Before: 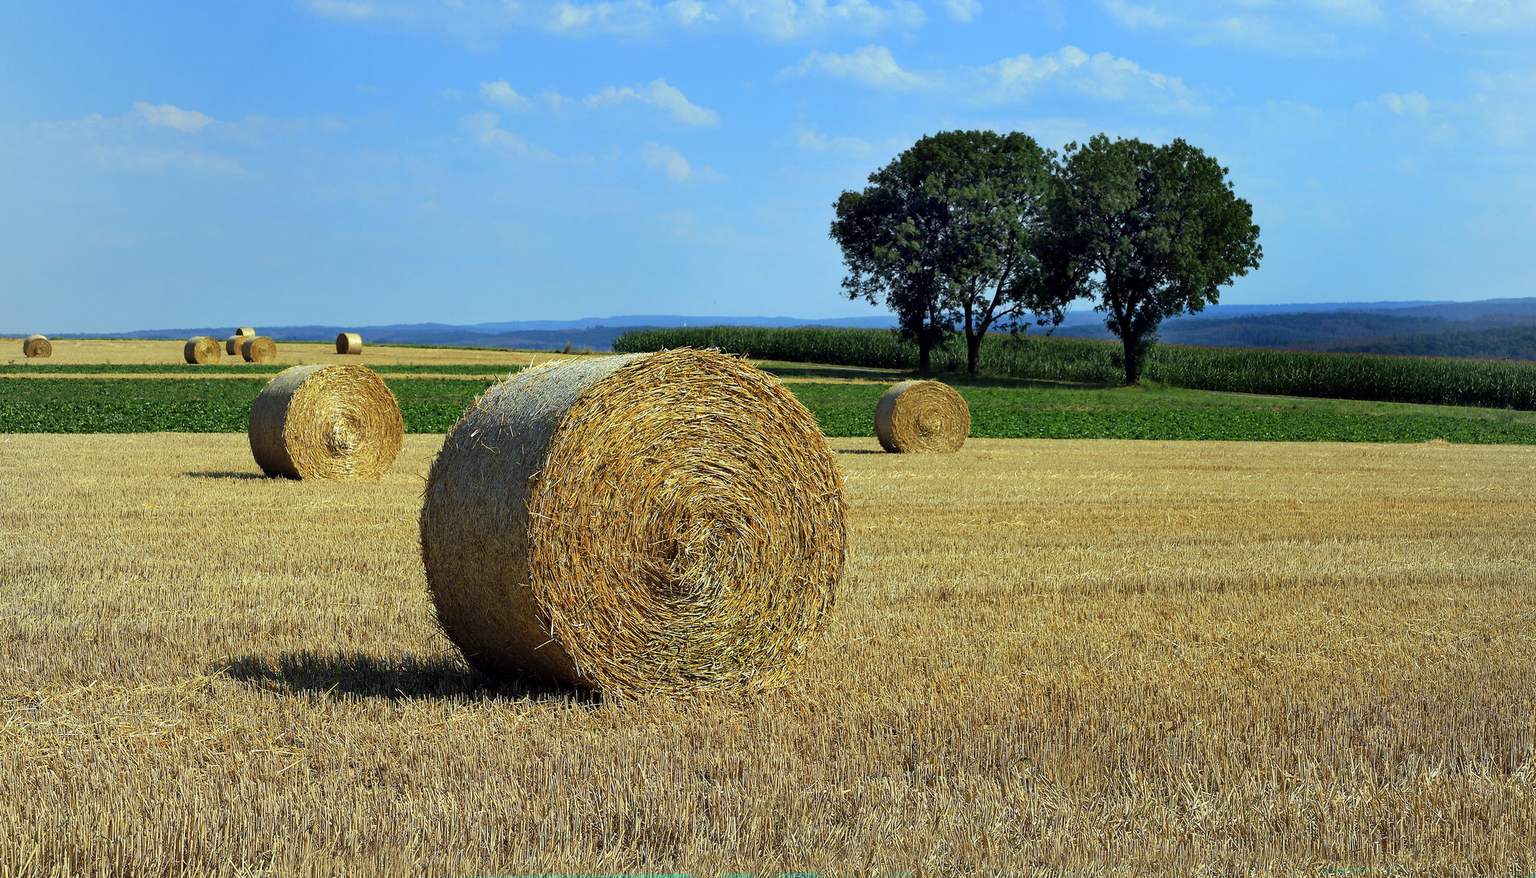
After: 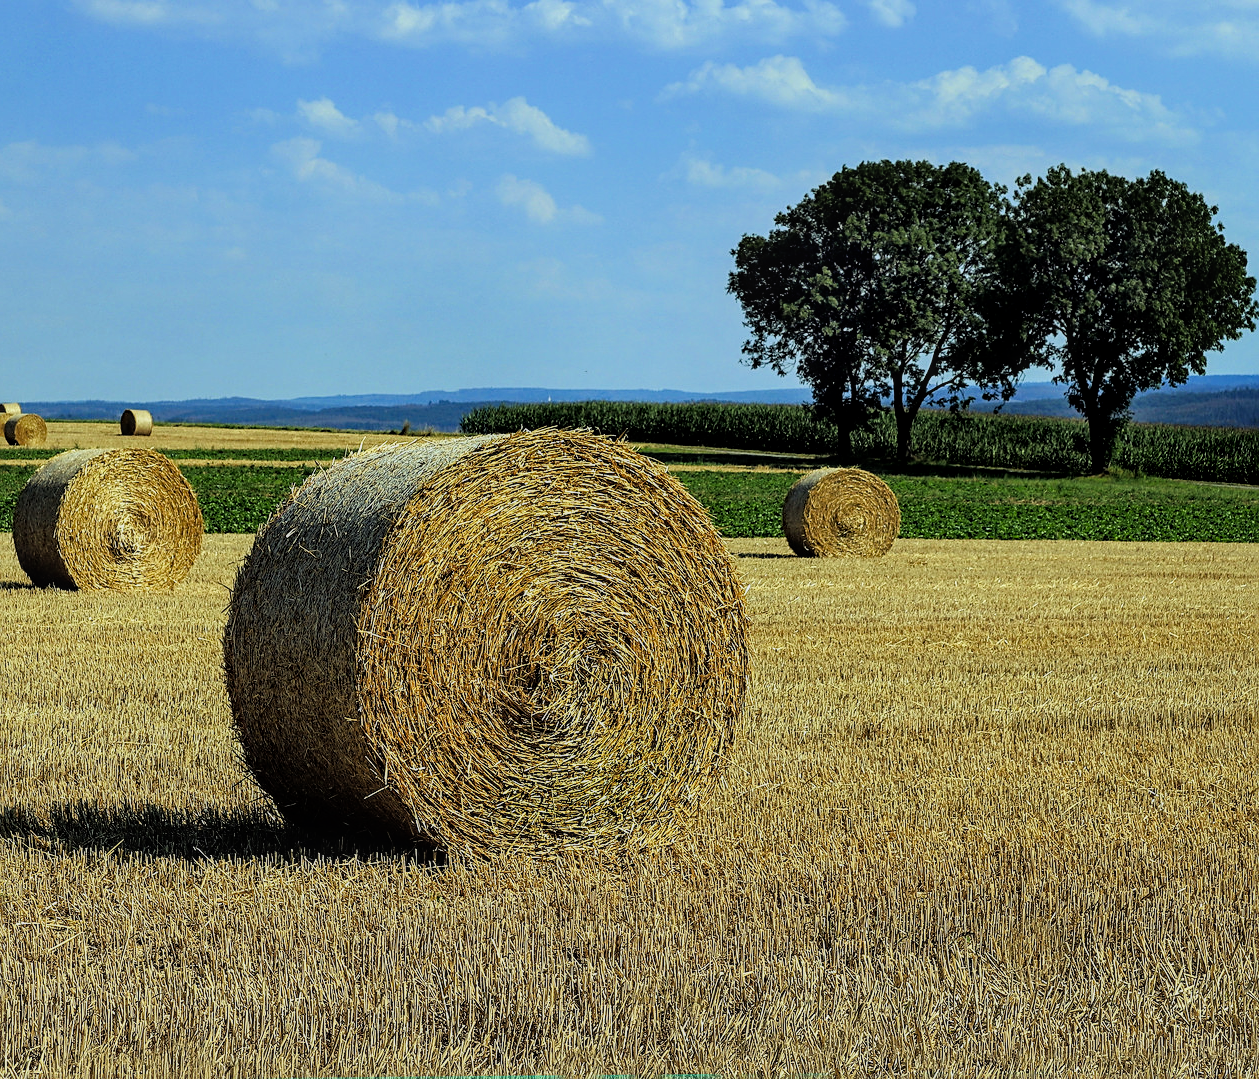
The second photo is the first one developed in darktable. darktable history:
local contrast: on, module defaults
rgb curve: curves: ch2 [(0, 0) (0.567, 0.512) (1, 1)], mode RGB, independent channels
crop and rotate: left 15.546%, right 17.787%
color balance rgb: shadows fall-off 101%, linear chroma grading › mid-tones 7.63%, perceptual saturation grading › mid-tones 11.68%, mask middle-gray fulcrum 22.45%, global vibrance 10.11%, saturation formula JzAzBz (2021)
filmic rgb: black relative exposure -11.88 EV, white relative exposure 5.43 EV, threshold 3 EV, hardness 4.49, latitude 50%, contrast 1.14, color science v5 (2021), contrast in shadows safe, contrast in highlights safe, enable highlight reconstruction true
color zones: curves: ch1 [(0, 0.469) (0.01, 0.469) (0.12, 0.446) (0.248, 0.469) (0.5, 0.5) (0.748, 0.5) (0.99, 0.469) (1, 0.469)]
sharpen: on, module defaults
contrast brightness saturation: saturation -0.05
